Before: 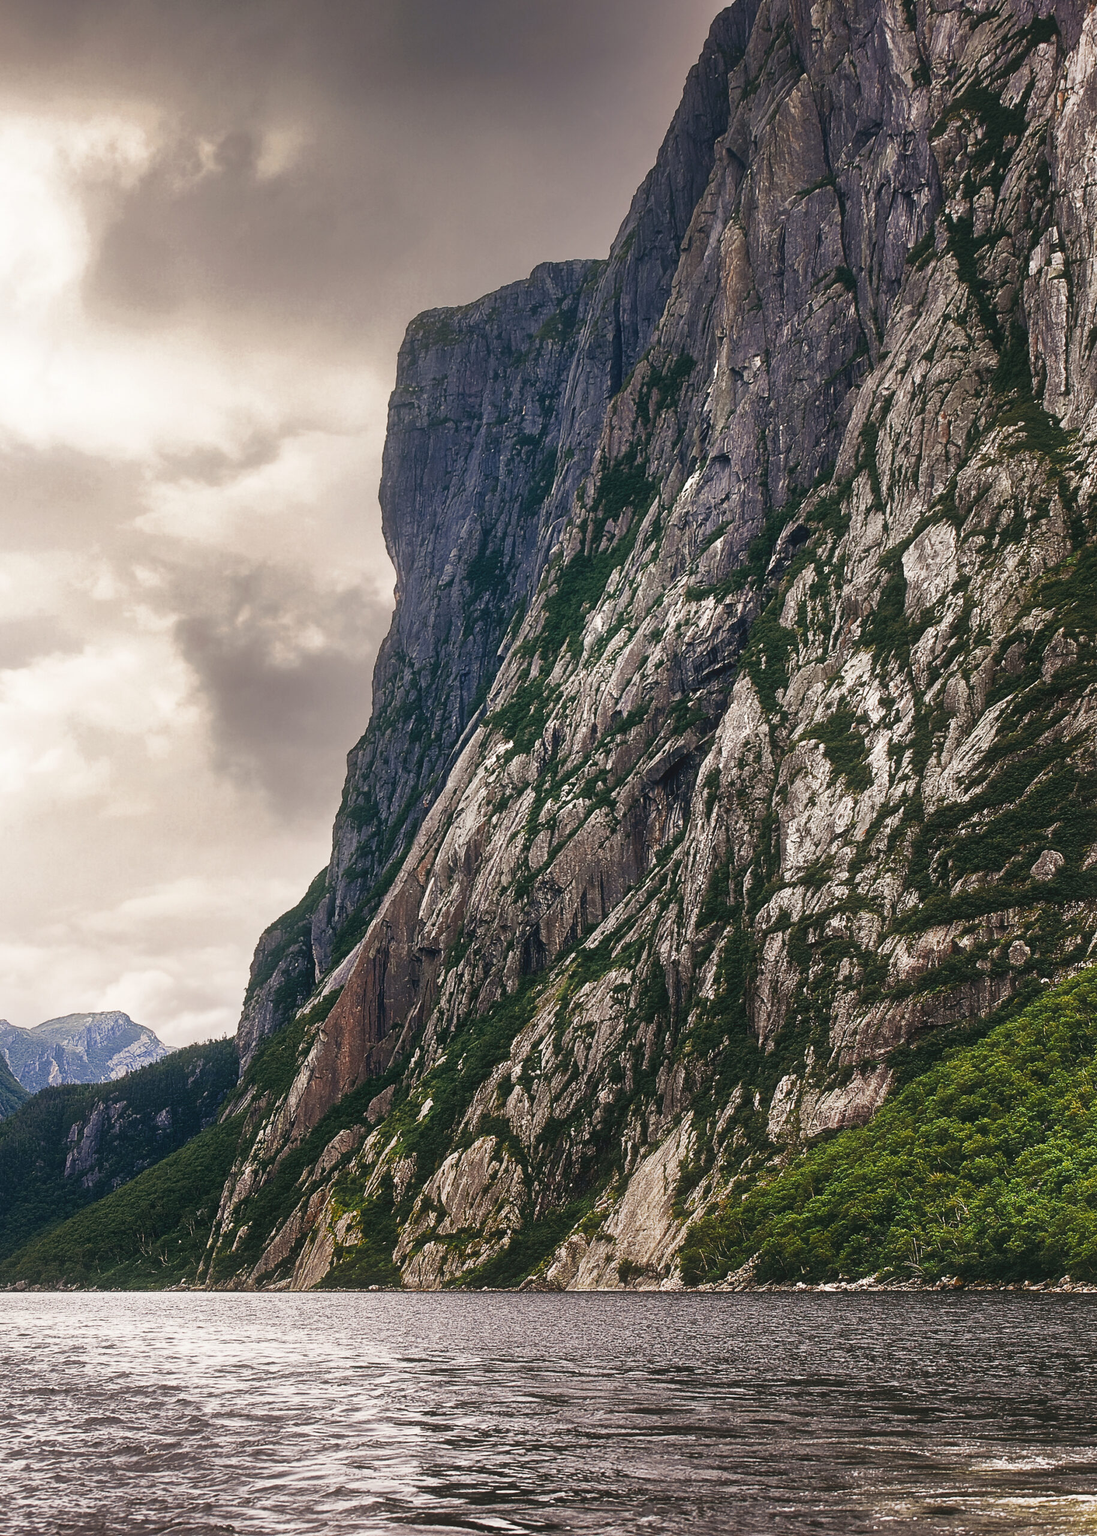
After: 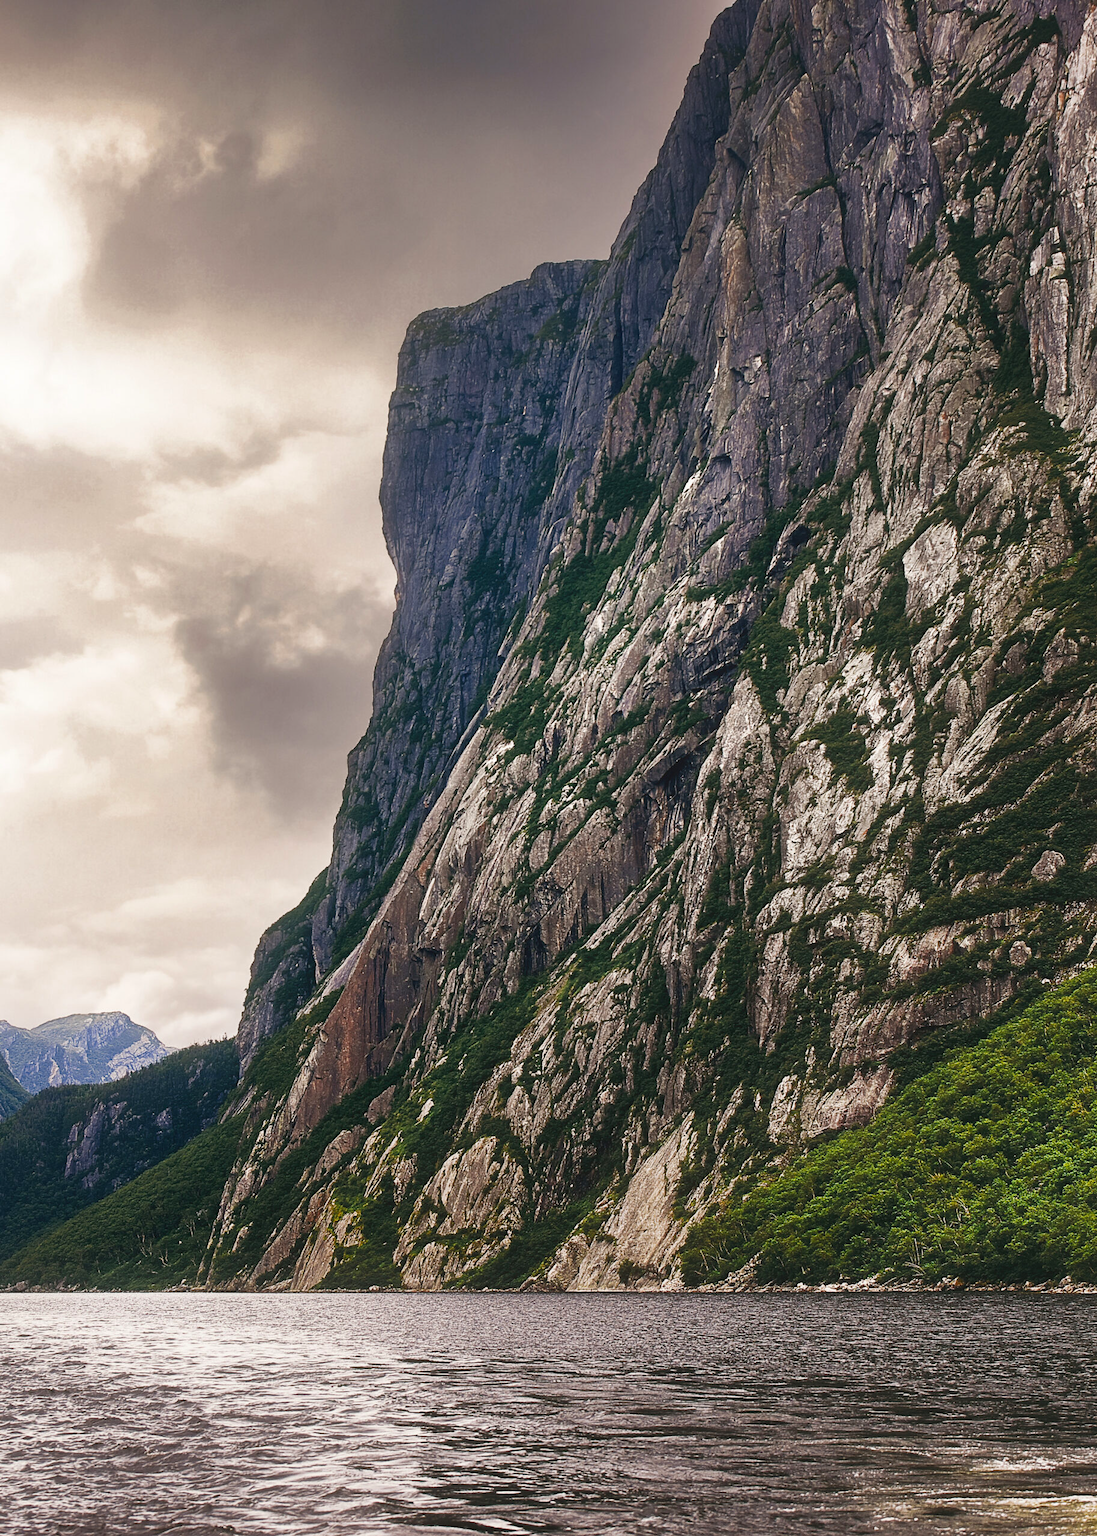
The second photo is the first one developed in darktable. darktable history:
contrast brightness saturation: saturation 0.13
